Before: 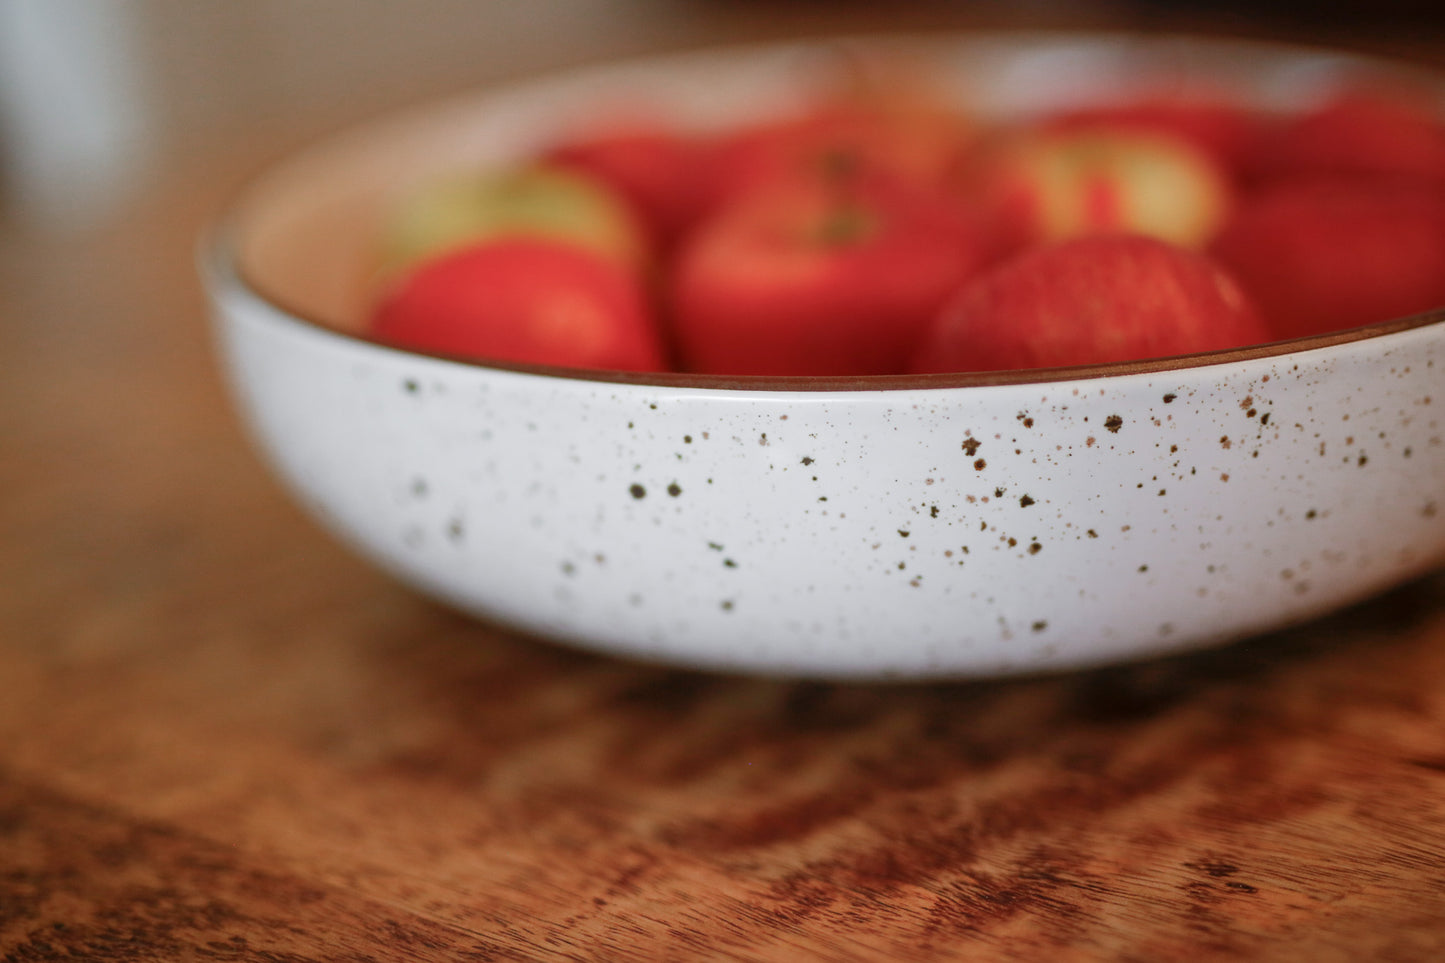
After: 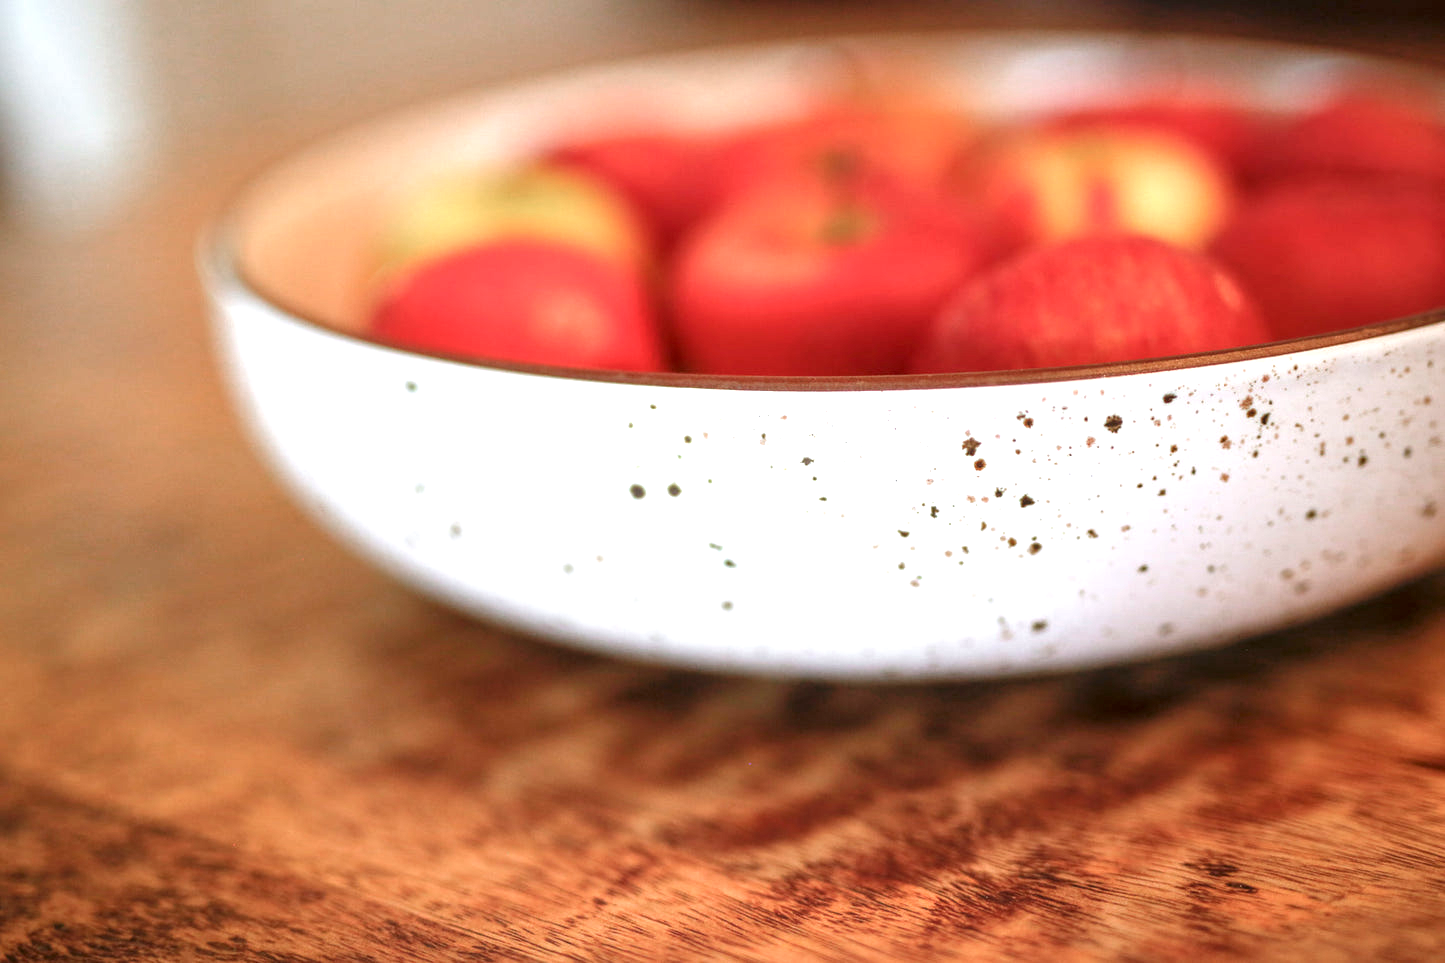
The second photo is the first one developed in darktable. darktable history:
local contrast: highlights 100%, shadows 100%, detail 131%, midtone range 0.2
exposure: exposure 1.15 EV, compensate highlight preservation false
